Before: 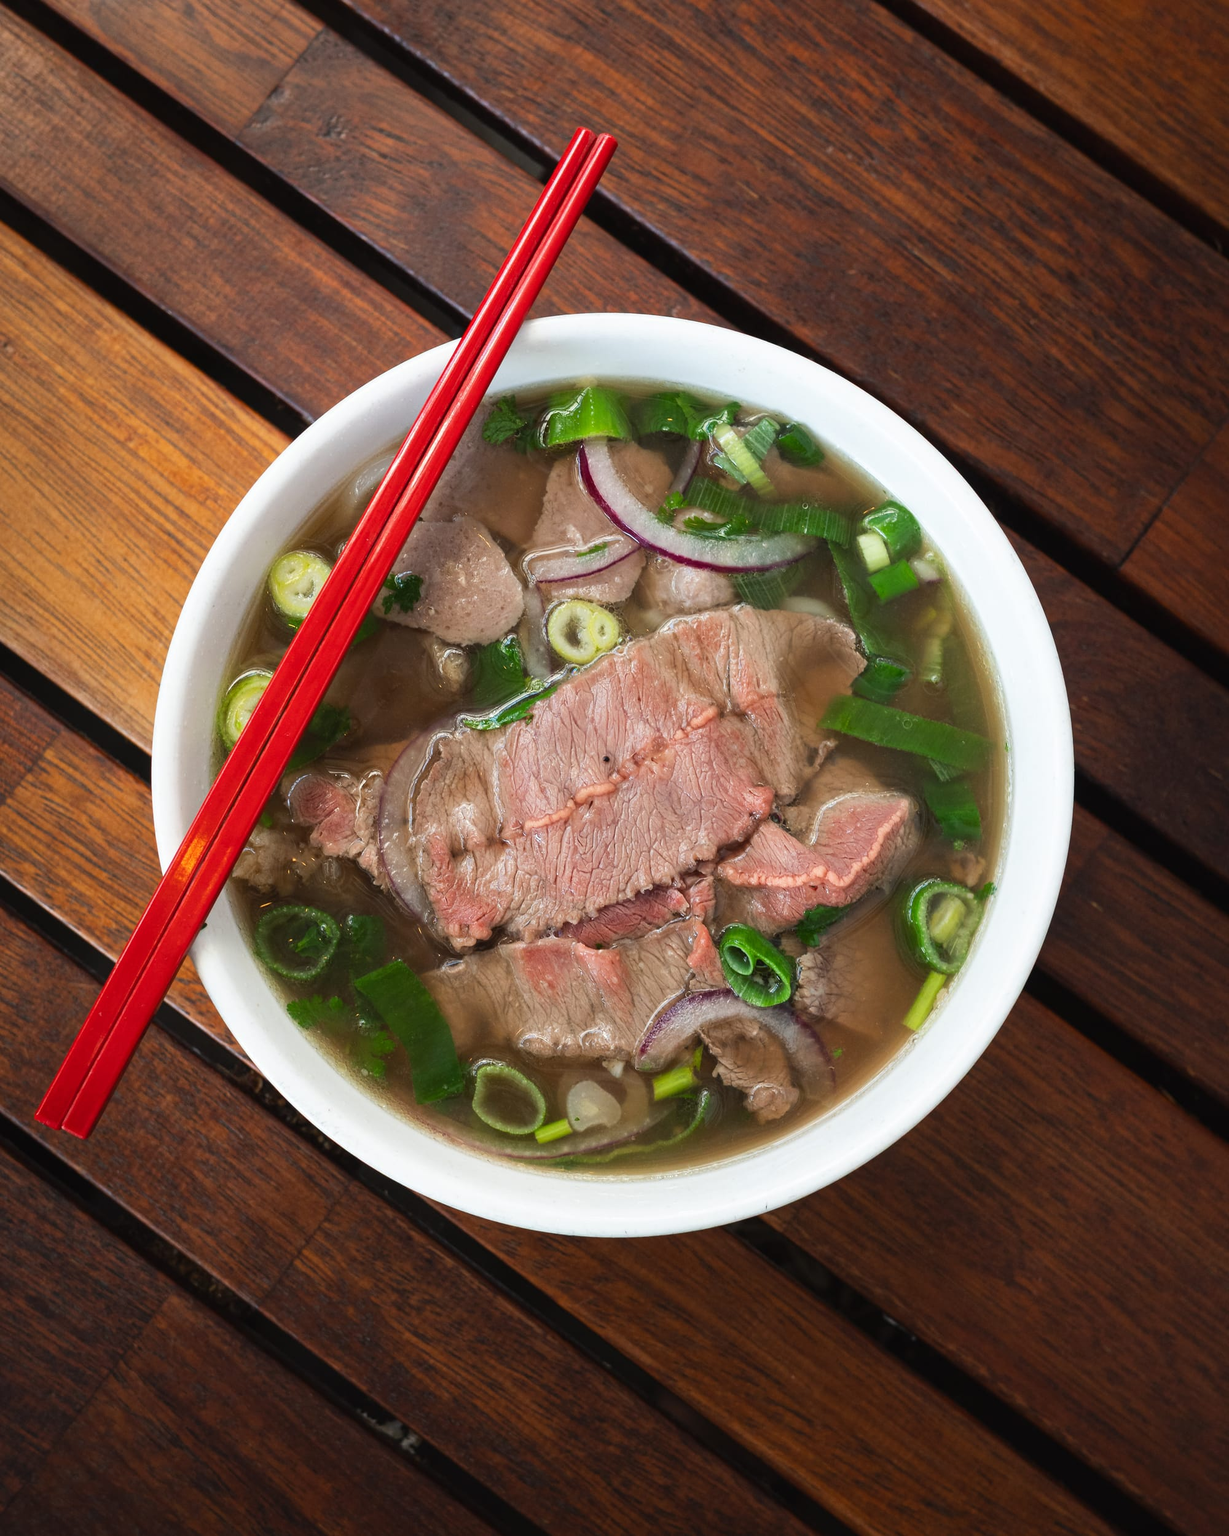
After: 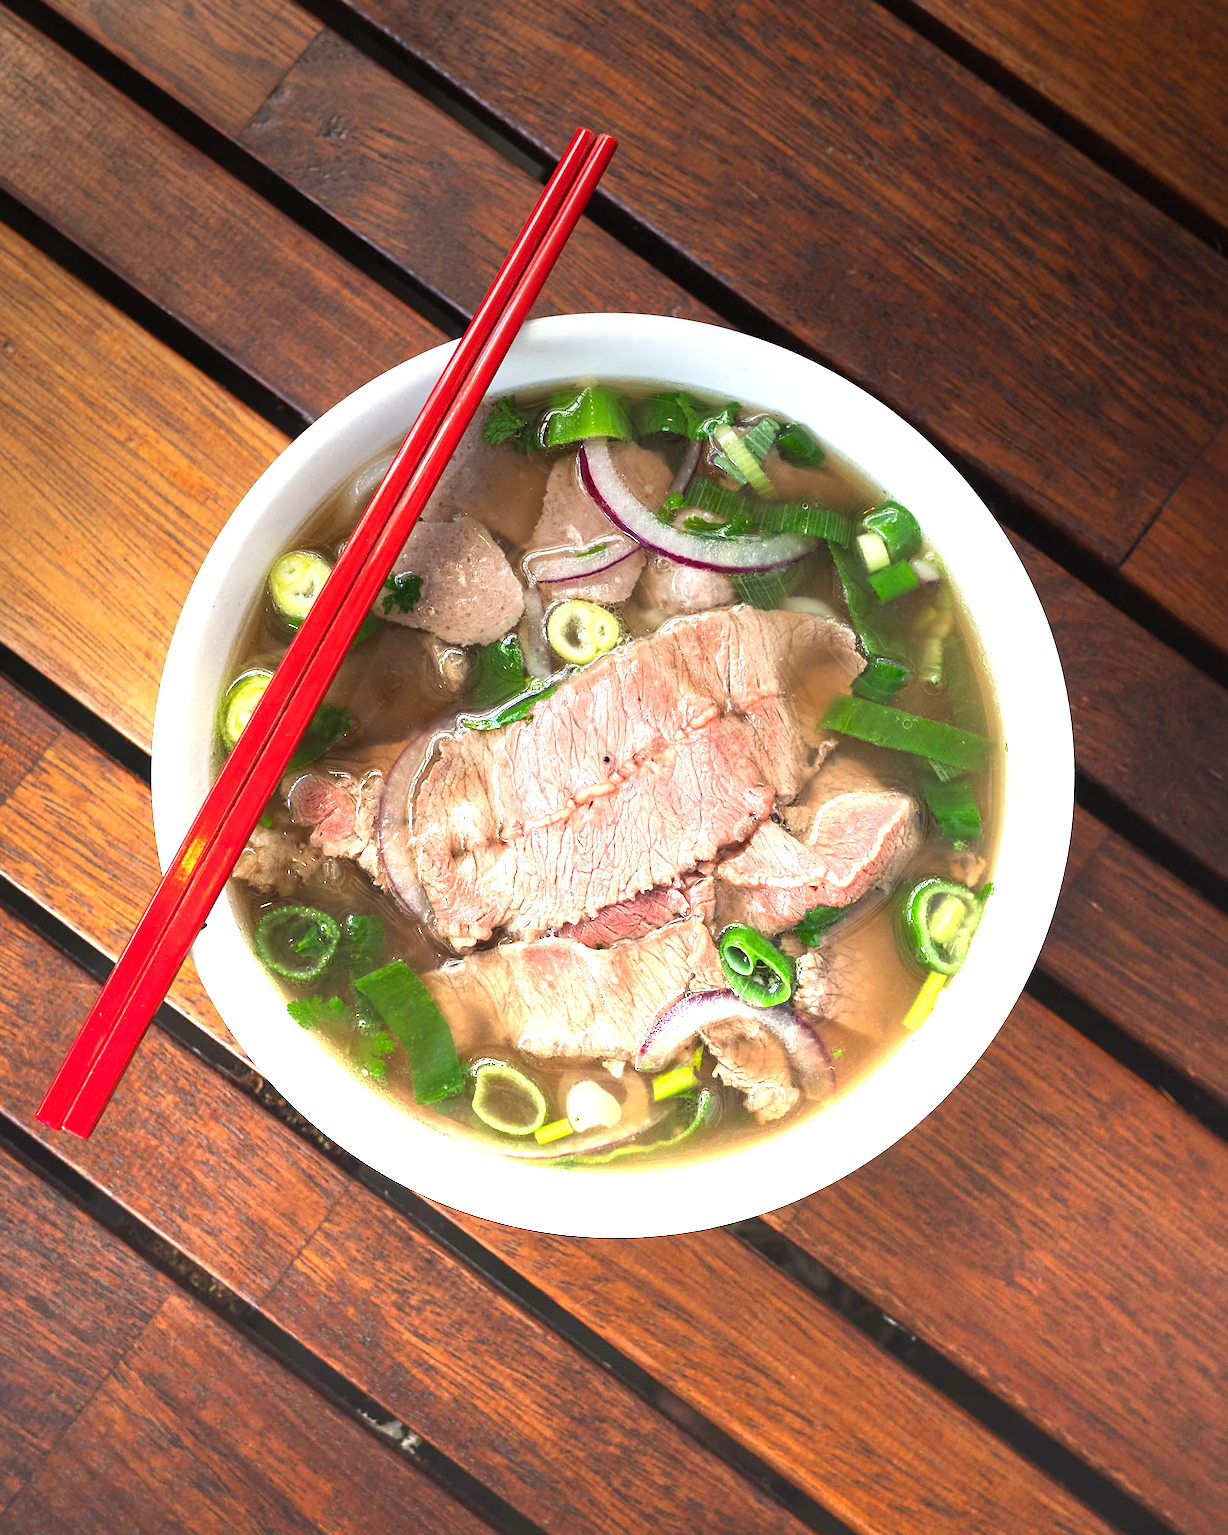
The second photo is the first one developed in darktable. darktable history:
exposure: compensate exposure bias true, compensate highlight preservation false
white balance: emerald 1
sharpen: radius 1.864, amount 0.398, threshold 1.271
graduated density: density -3.9 EV
